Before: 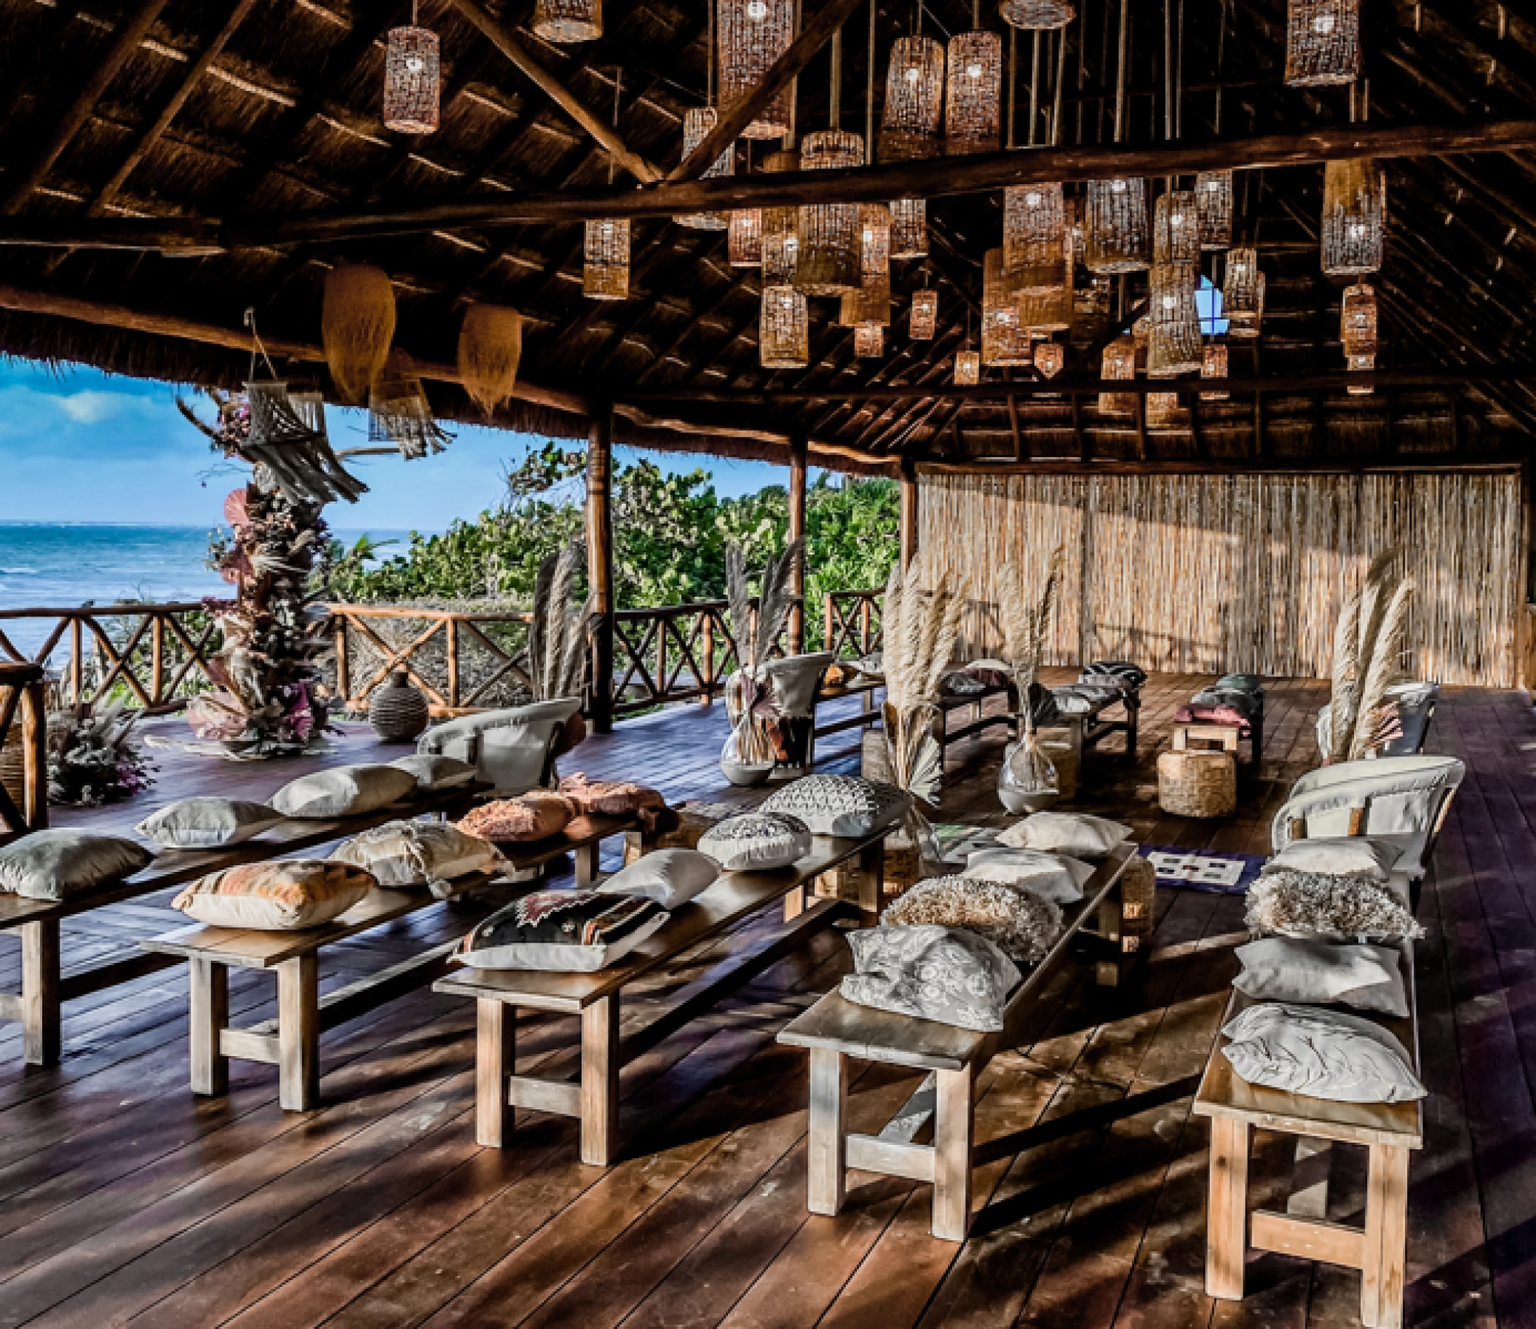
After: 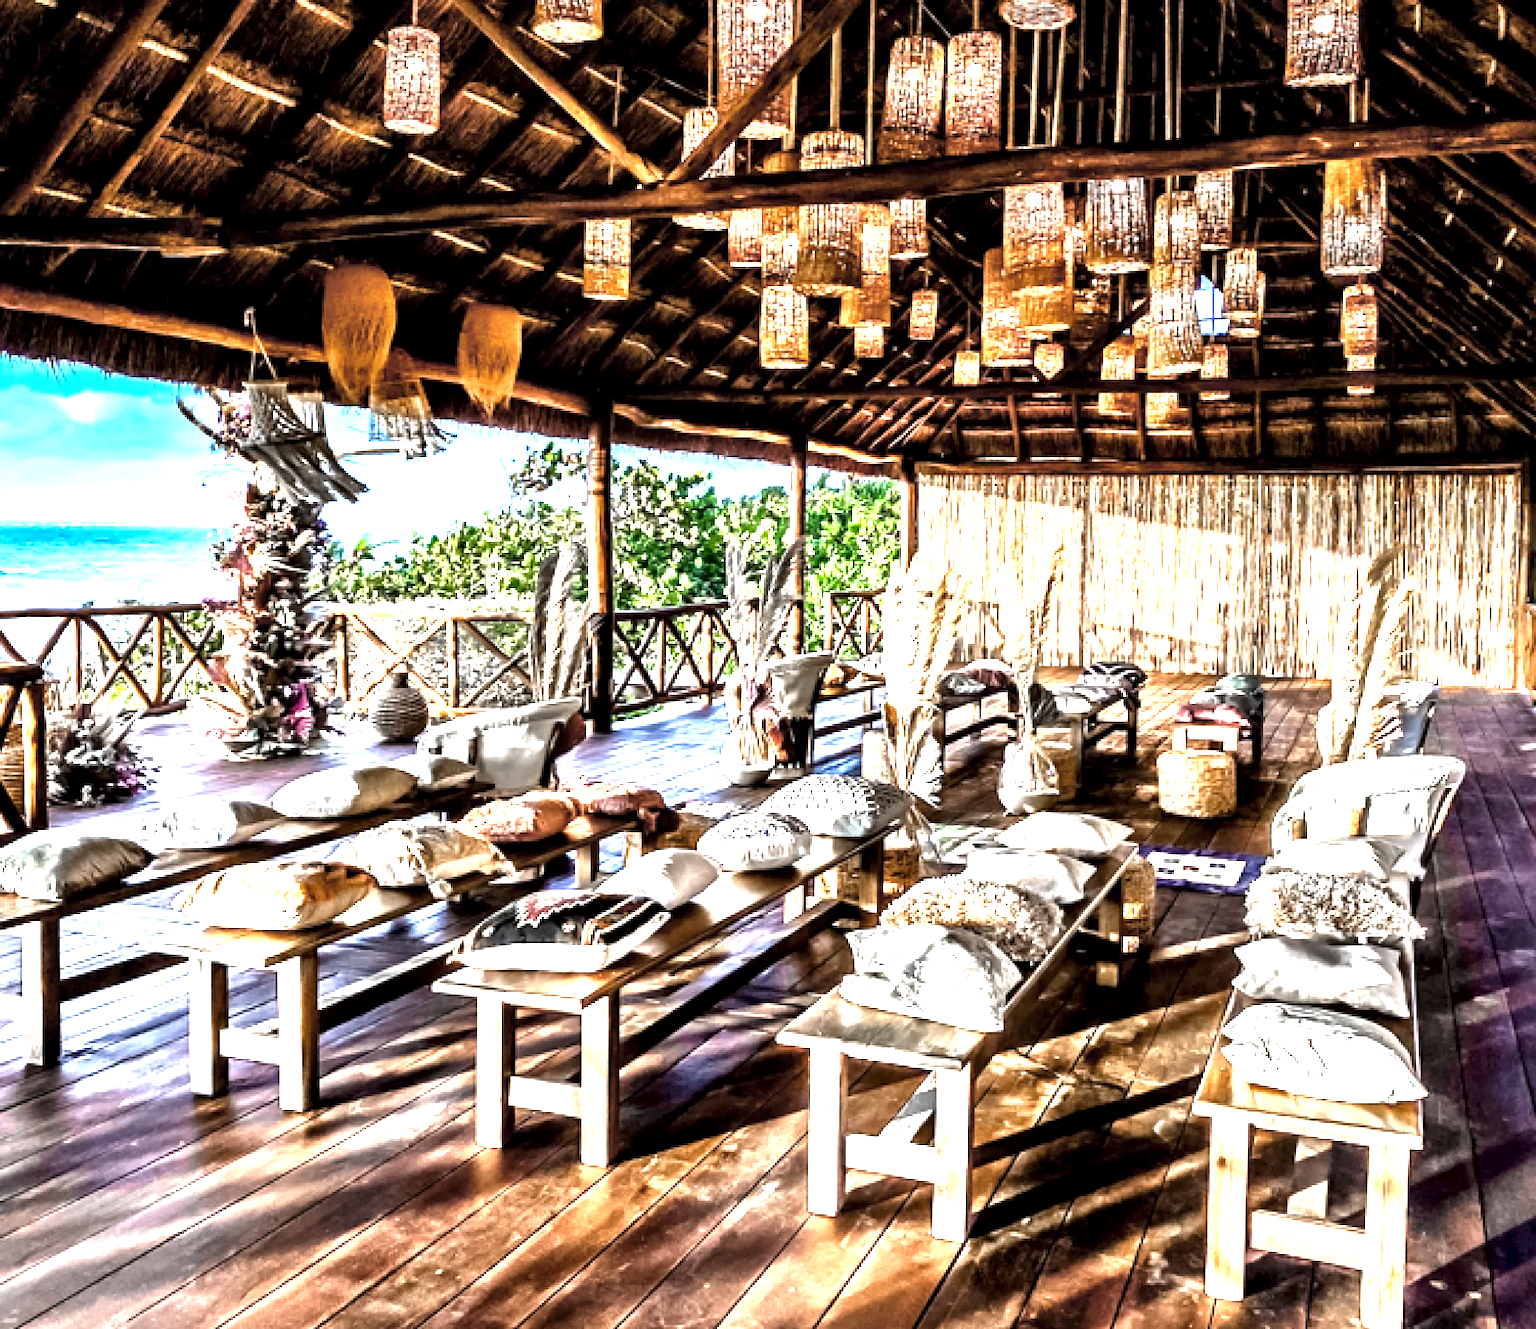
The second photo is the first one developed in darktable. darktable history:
exposure: exposure 2.207 EV, compensate highlight preservation false
local contrast: mode bilateral grid, contrast 25, coarseness 60, detail 151%, midtone range 0.2
